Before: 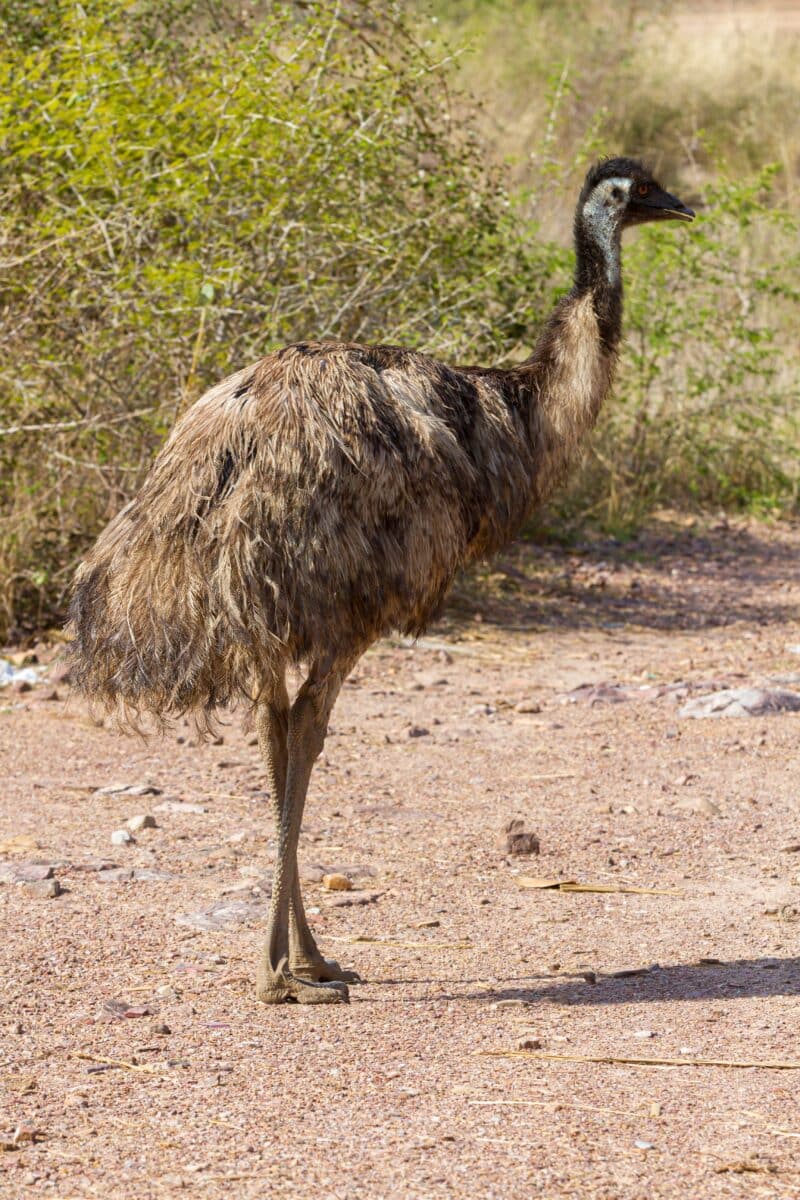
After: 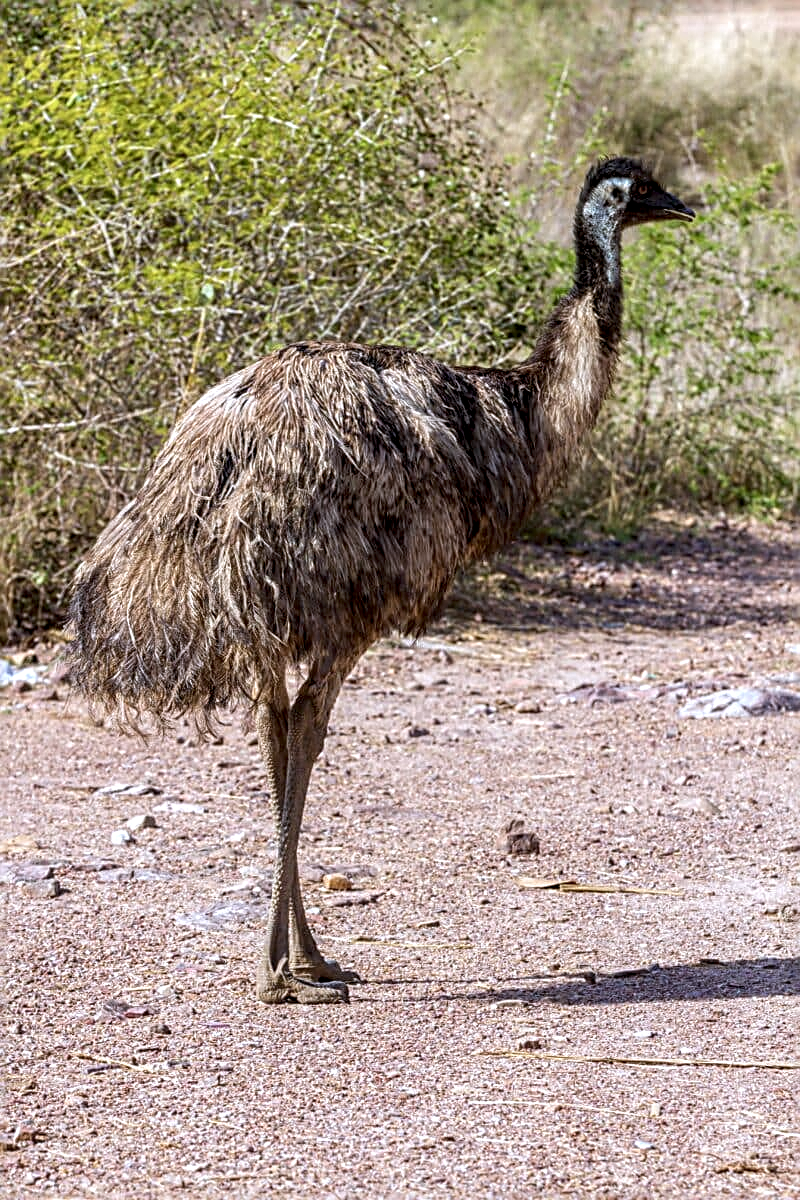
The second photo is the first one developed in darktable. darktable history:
sharpen: radius 2.543, amount 0.636
local contrast: highlights 59%, detail 145%
color calibration: illuminant as shot in camera, x 0.37, y 0.382, temperature 4313.32 K
